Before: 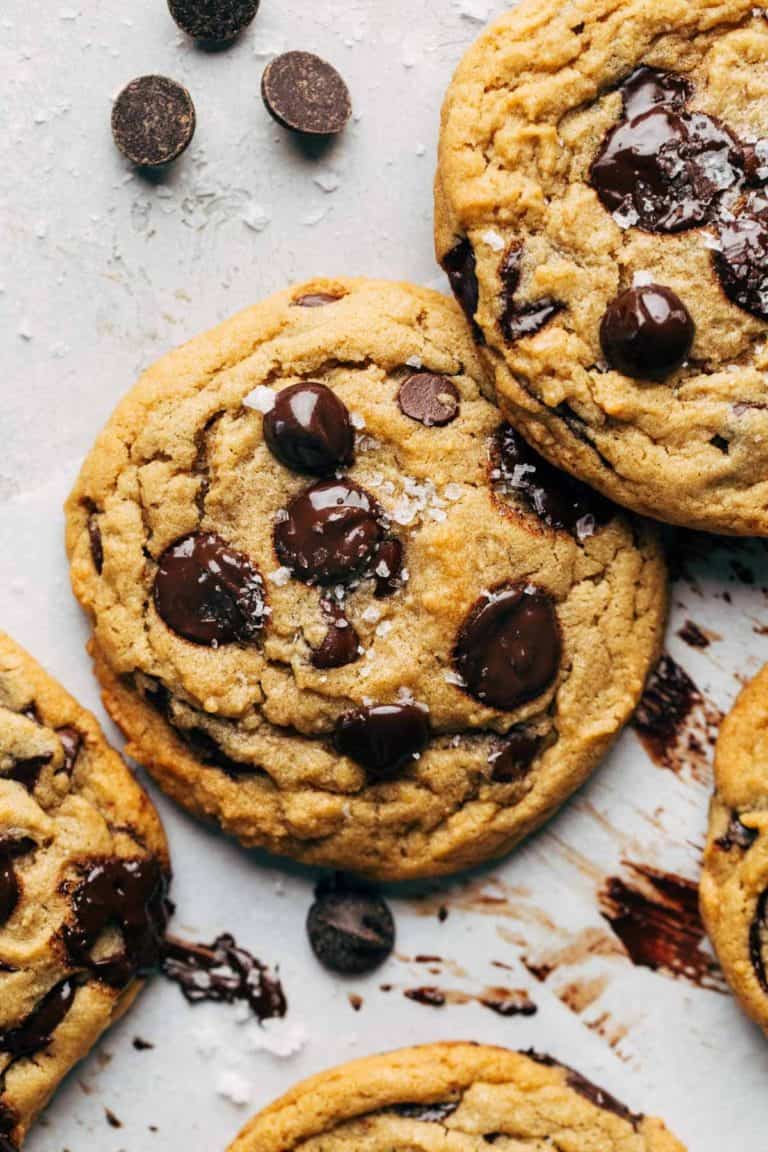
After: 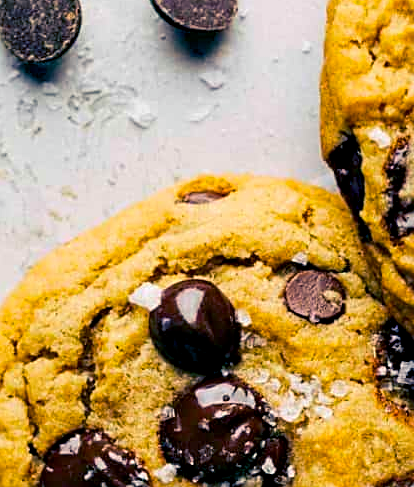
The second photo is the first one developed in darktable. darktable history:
exposure: black level correction 0.009, exposure 0.015 EV, compensate exposure bias true, compensate highlight preservation false
color balance rgb: shadows lift › luminance -41.078%, shadows lift › chroma 14.39%, shadows lift › hue 257.1°, perceptual saturation grading › global saturation 29.745%, global vibrance 20%
sharpen: on, module defaults
crop: left 14.883%, top 9.023%, right 31.204%, bottom 48.689%
